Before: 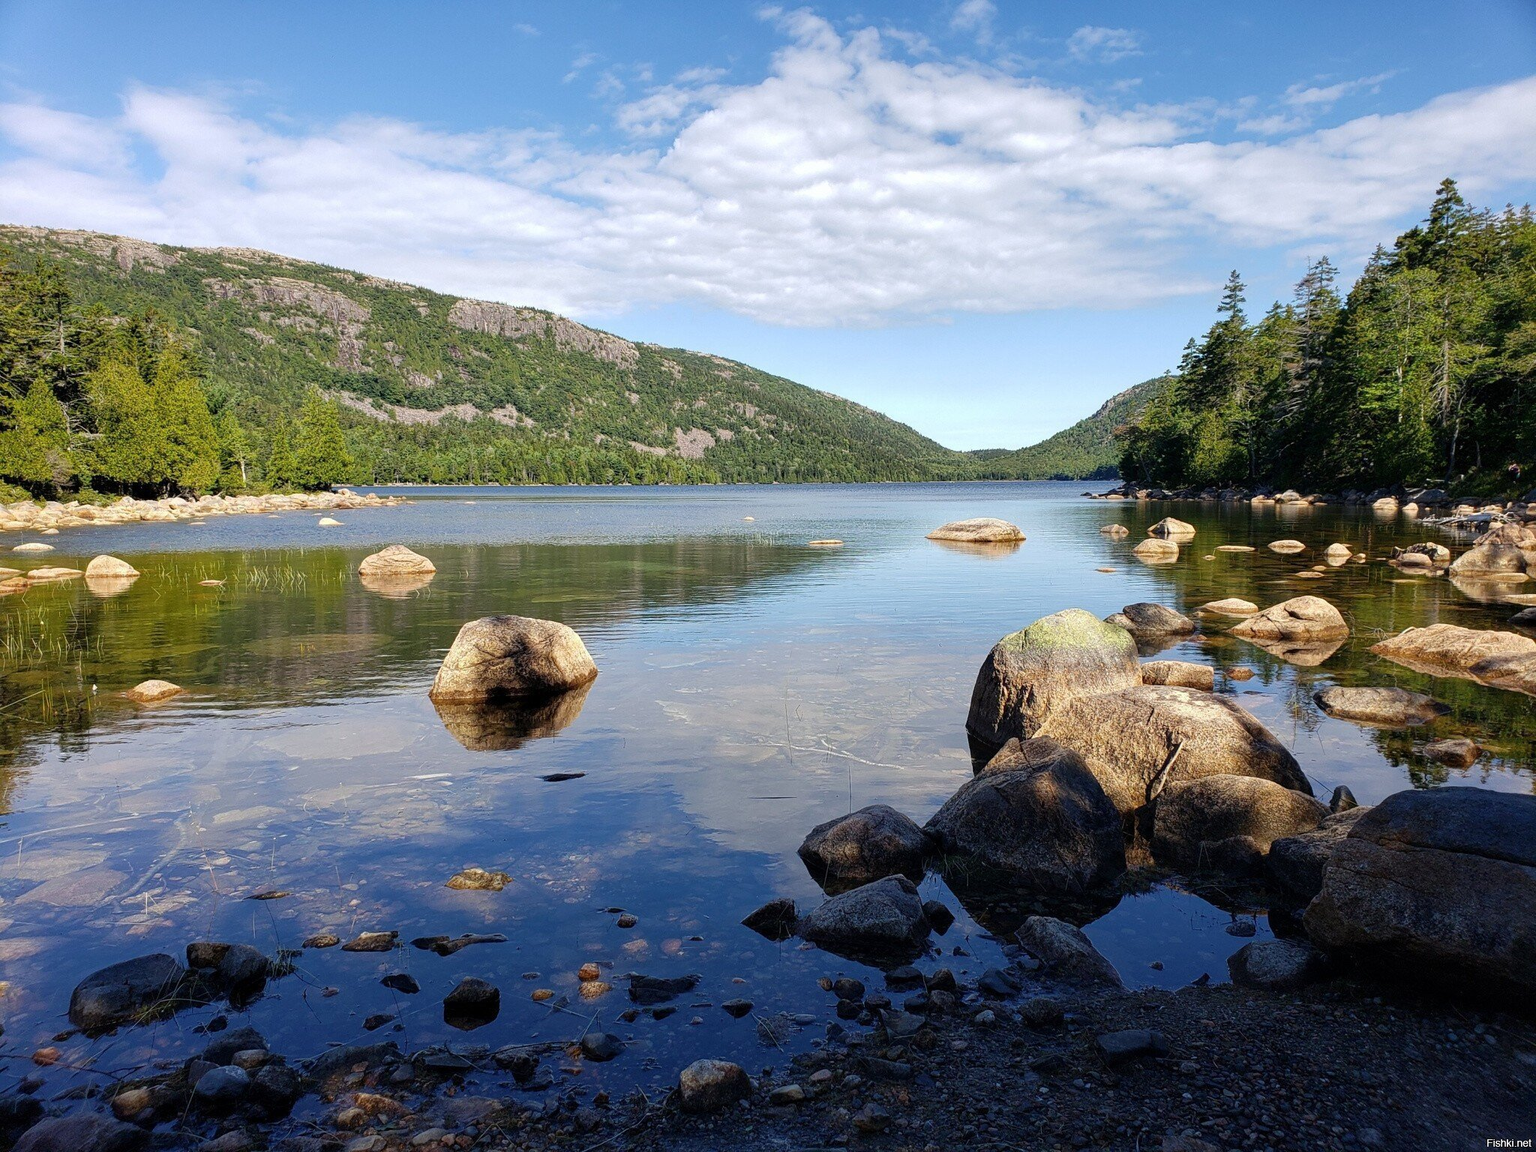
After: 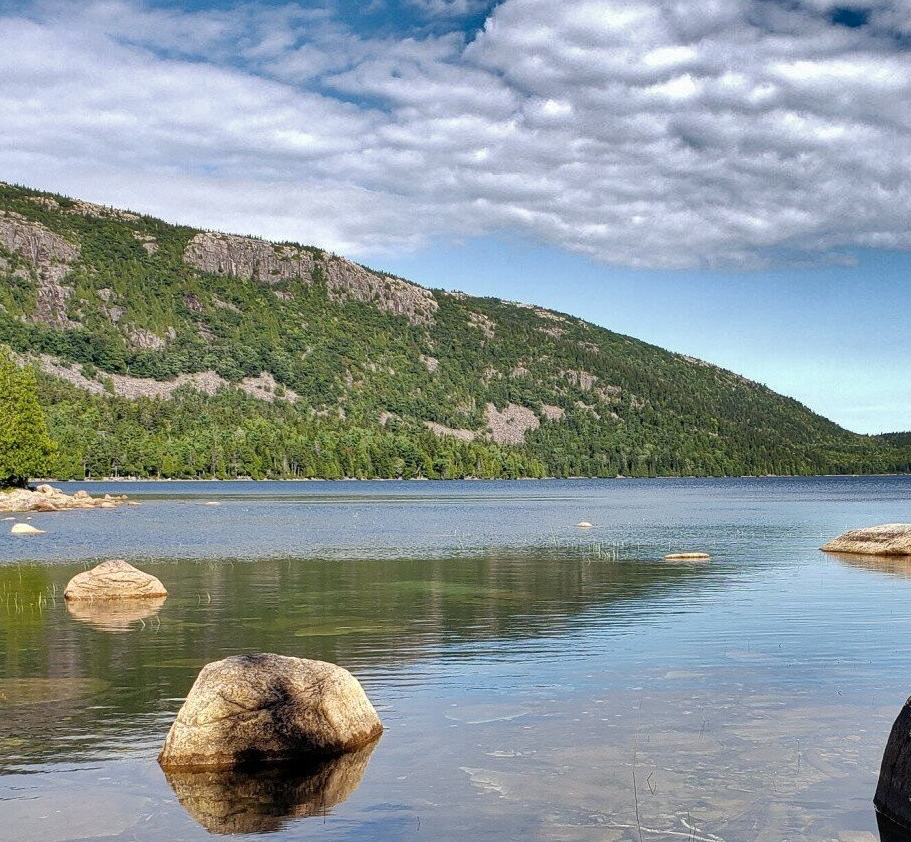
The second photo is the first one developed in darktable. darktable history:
crop: left 20.24%, top 10.9%, right 35.231%, bottom 34.264%
shadows and highlights: radius 106.25, shadows 40.86, highlights -71.84, low approximation 0.01, soften with gaussian
